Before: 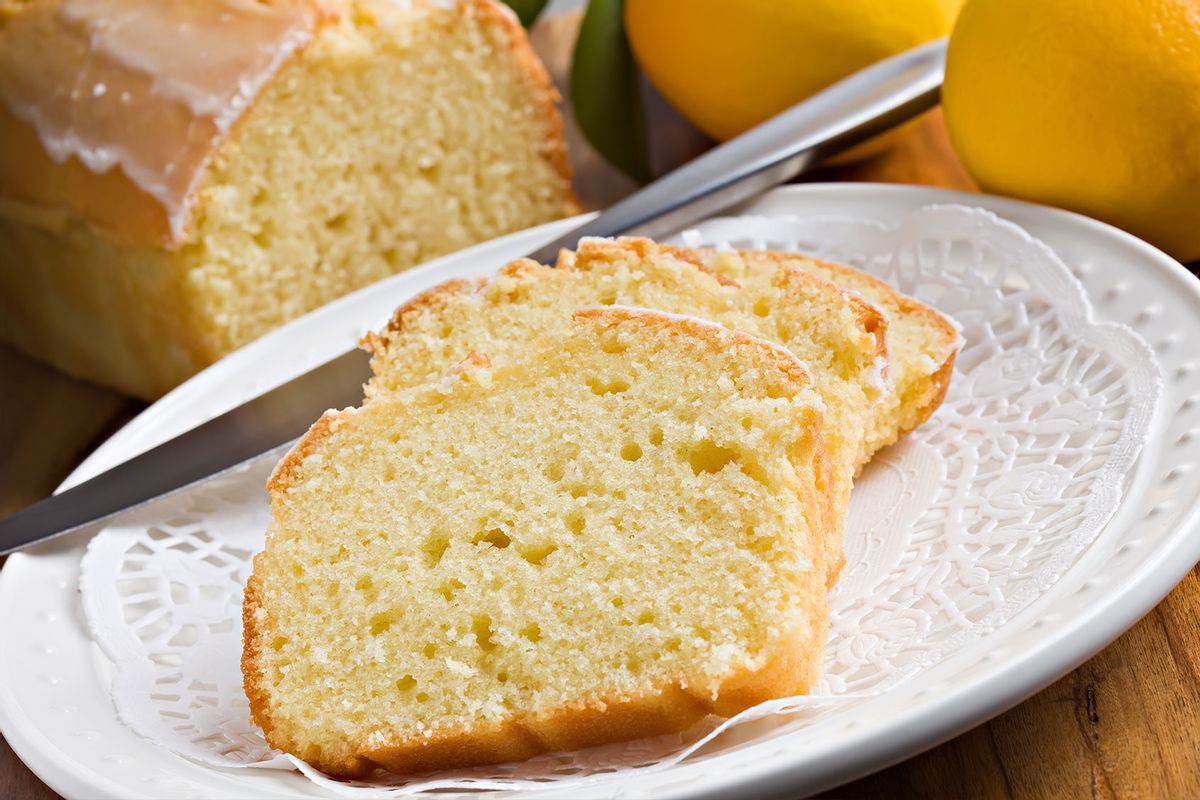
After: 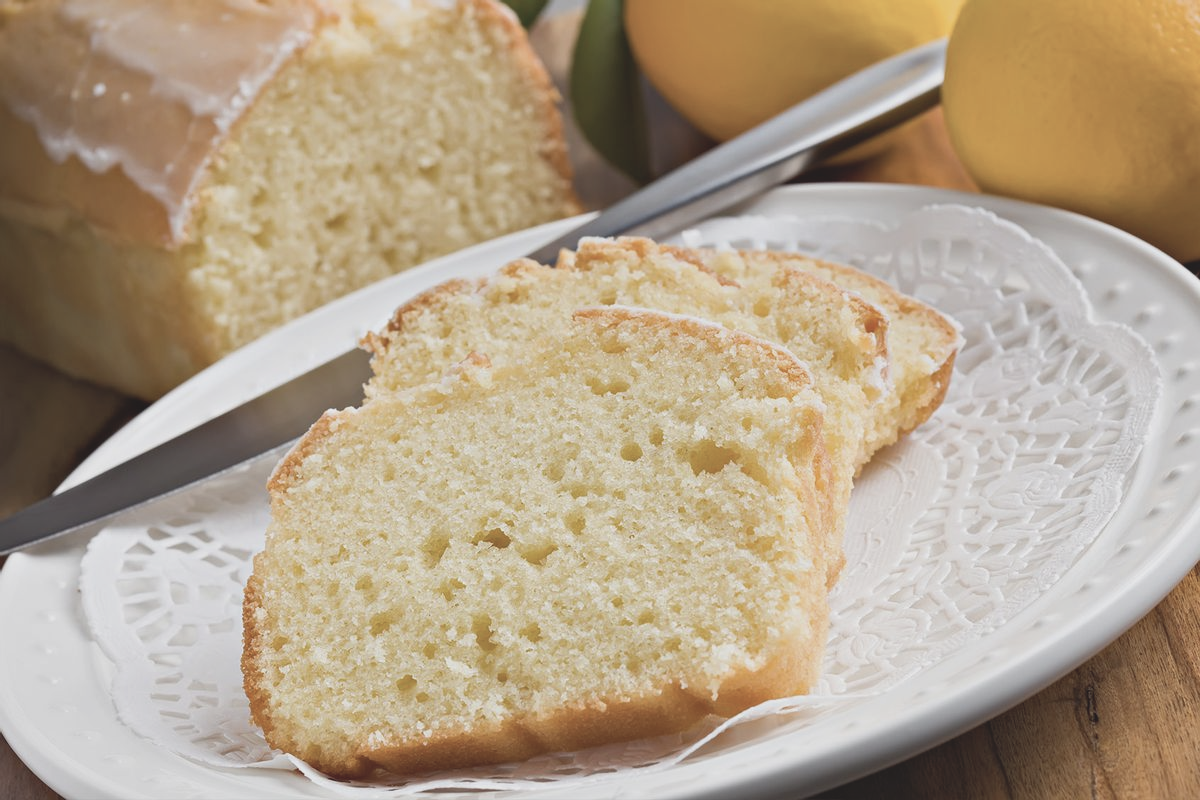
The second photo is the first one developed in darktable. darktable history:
tone curve: curves: ch0 [(0, 0) (0.003, 0.003) (0.011, 0.011) (0.025, 0.026) (0.044, 0.046) (0.069, 0.072) (0.1, 0.103) (0.136, 0.141) (0.177, 0.184) (0.224, 0.233) (0.277, 0.287) (0.335, 0.348) (0.399, 0.414) (0.468, 0.486) (0.543, 0.563) (0.623, 0.647) (0.709, 0.736) (0.801, 0.831) (0.898, 0.92) (1, 1)], preserve colors none
local contrast: mode bilateral grid, contrast 20, coarseness 50, detail 119%, midtone range 0.2
contrast brightness saturation: contrast -0.241, saturation -0.433
